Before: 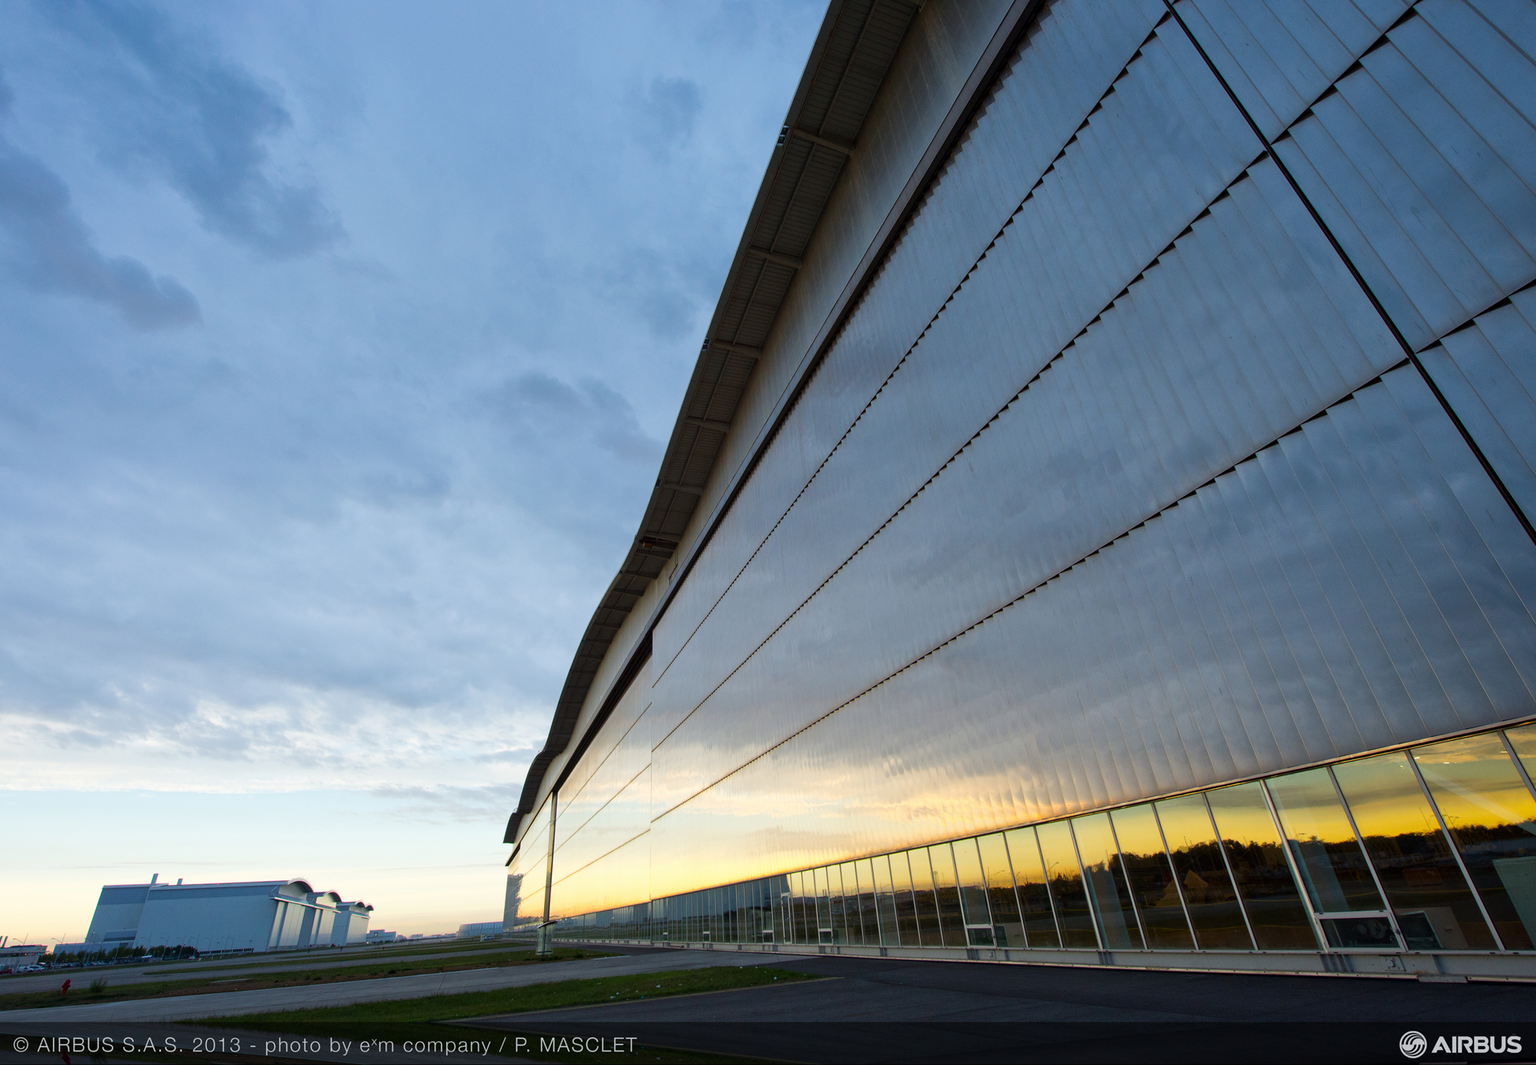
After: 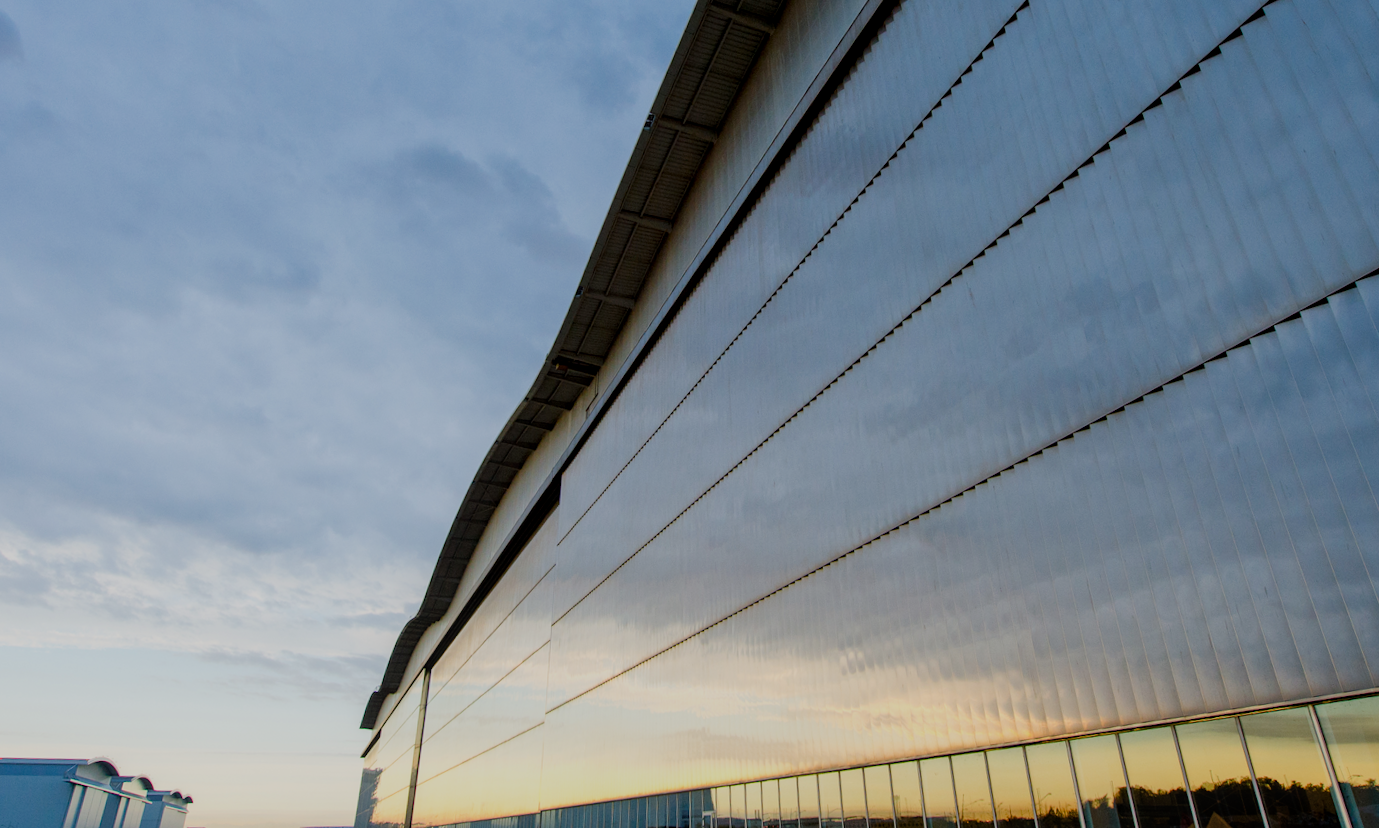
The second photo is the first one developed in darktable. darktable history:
local contrast: on, module defaults
filmic rgb: black relative exposure -7.65 EV, white relative exposure 4.56 EV, hardness 3.61, color science v6 (2022)
crop and rotate: angle -3.37°, left 9.79%, top 20.73%, right 12.42%, bottom 11.82%
color balance rgb: shadows lift › chroma 1%, shadows lift › hue 113°, highlights gain › chroma 0.2%, highlights gain › hue 333°, perceptual saturation grading › global saturation 20%, perceptual saturation grading › highlights -50%, perceptual saturation grading › shadows 25%, contrast -10%
